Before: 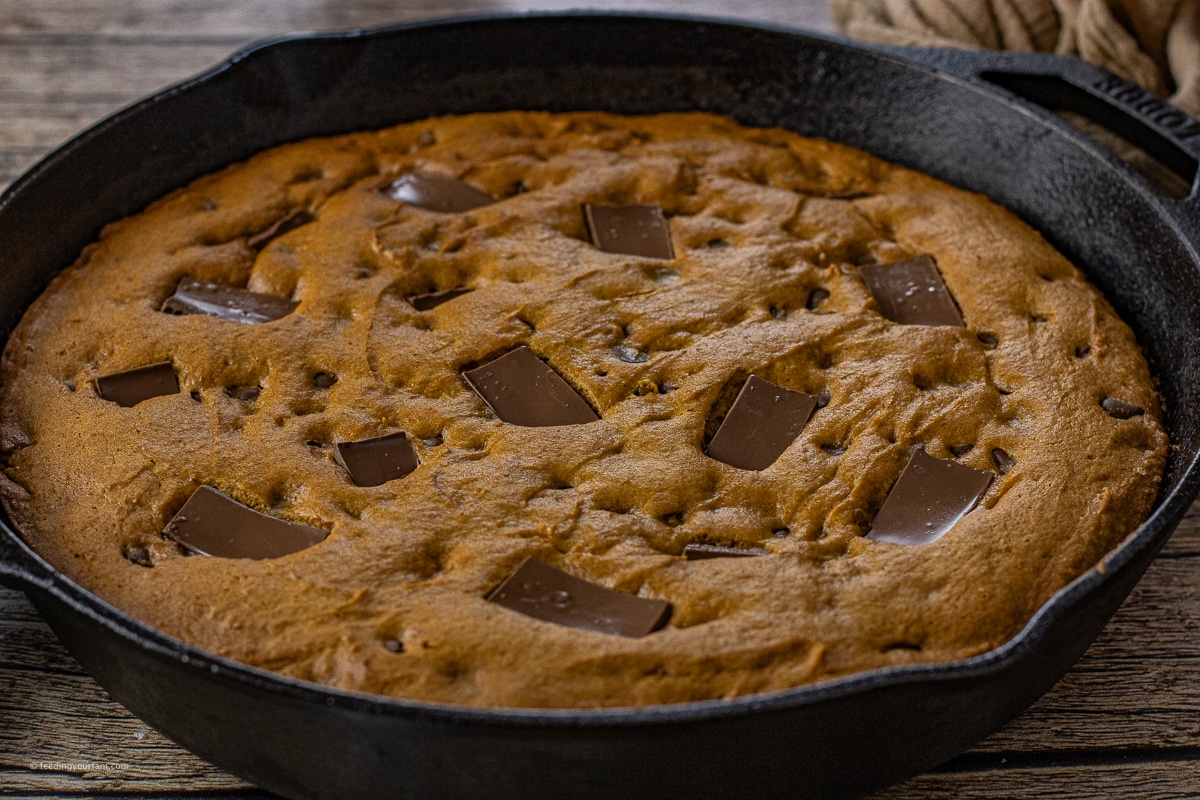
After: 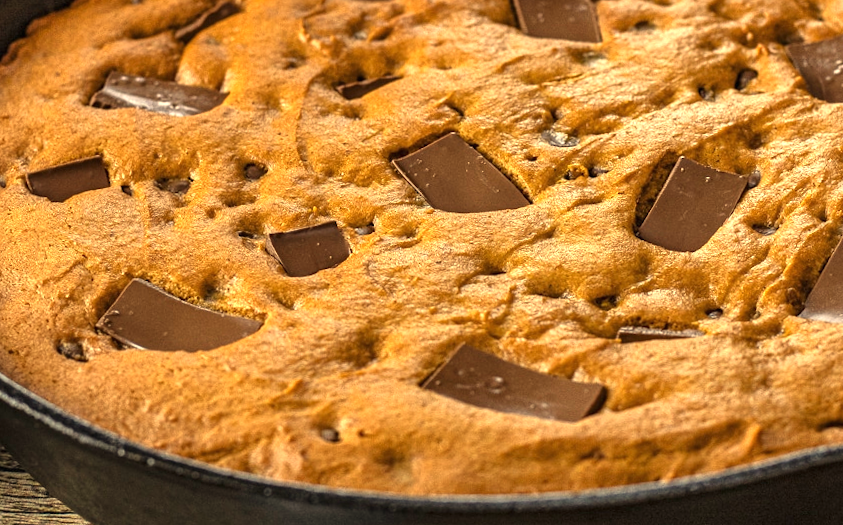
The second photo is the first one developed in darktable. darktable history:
crop: left 6.488%, top 27.668%, right 24.183%, bottom 8.656%
rotate and perspective: rotation -1.24°, automatic cropping off
exposure: black level correction 0, exposure 1.35 EV, compensate exposure bias true, compensate highlight preservation false
white balance: red 1.08, blue 0.791
